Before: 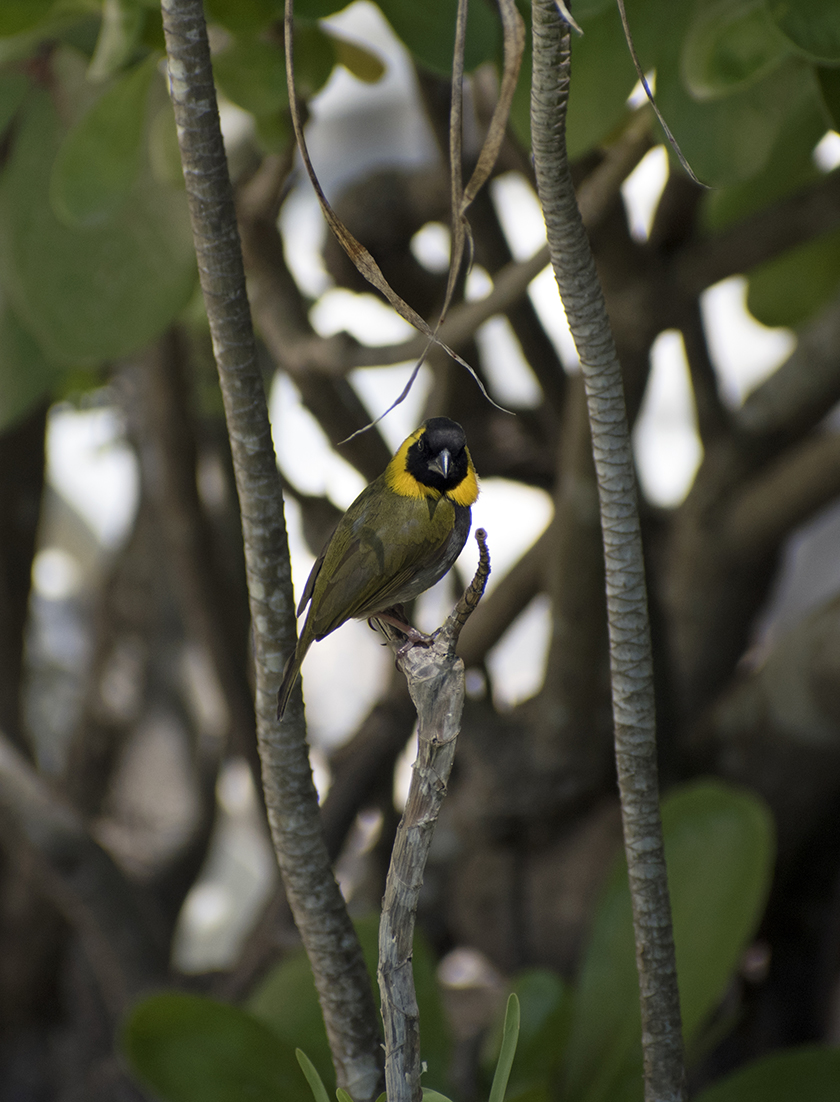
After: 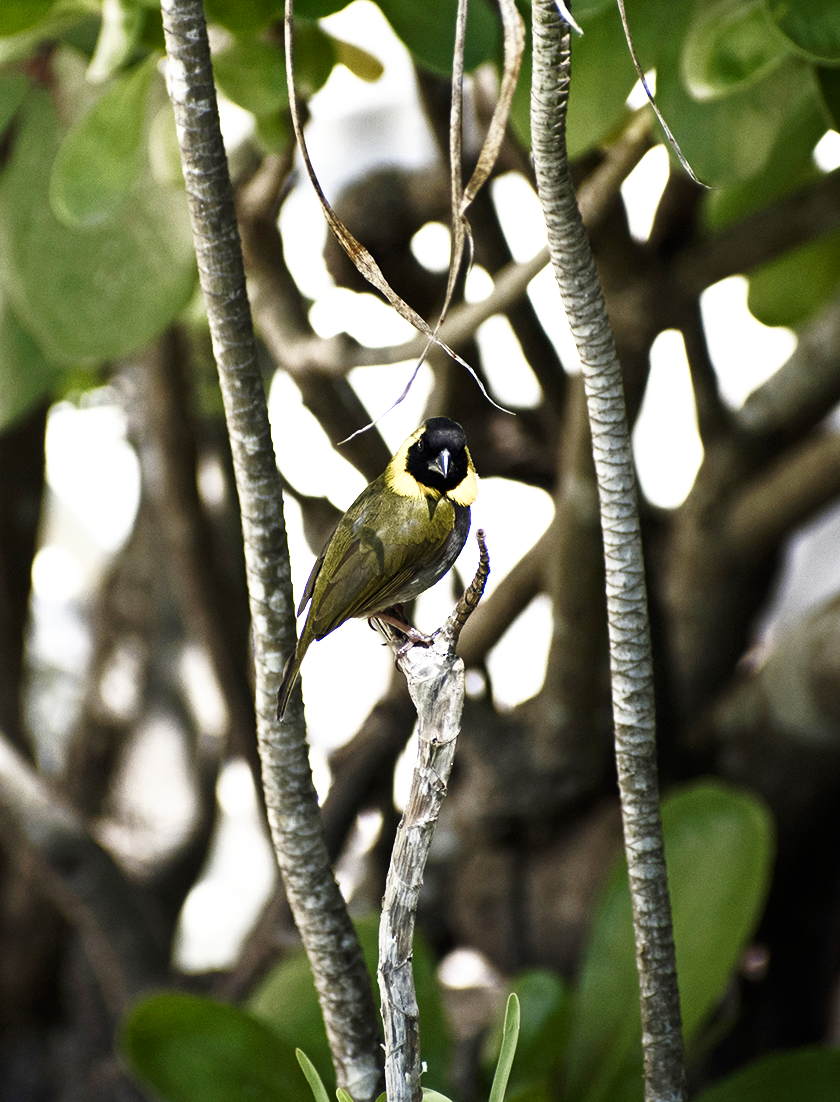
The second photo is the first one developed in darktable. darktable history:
exposure: black level correction 0.001, exposure 1.116 EV, compensate highlight preservation false
base curve: curves: ch0 [(0, 0) (0.007, 0.004) (0.027, 0.03) (0.046, 0.07) (0.207, 0.54) (0.442, 0.872) (0.673, 0.972) (1, 1)], preserve colors none
color balance rgb: perceptual saturation grading › highlights -31.88%, perceptual saturation grading › mid-tones 5.8%, perceptual saturation grading › shadows 18.12%, perceptual brilliance grading › highlights 3.62%, perceptual brilliance grading › mid-tones -18.12%, perceptual brilliance grading › shadows -41.3%
